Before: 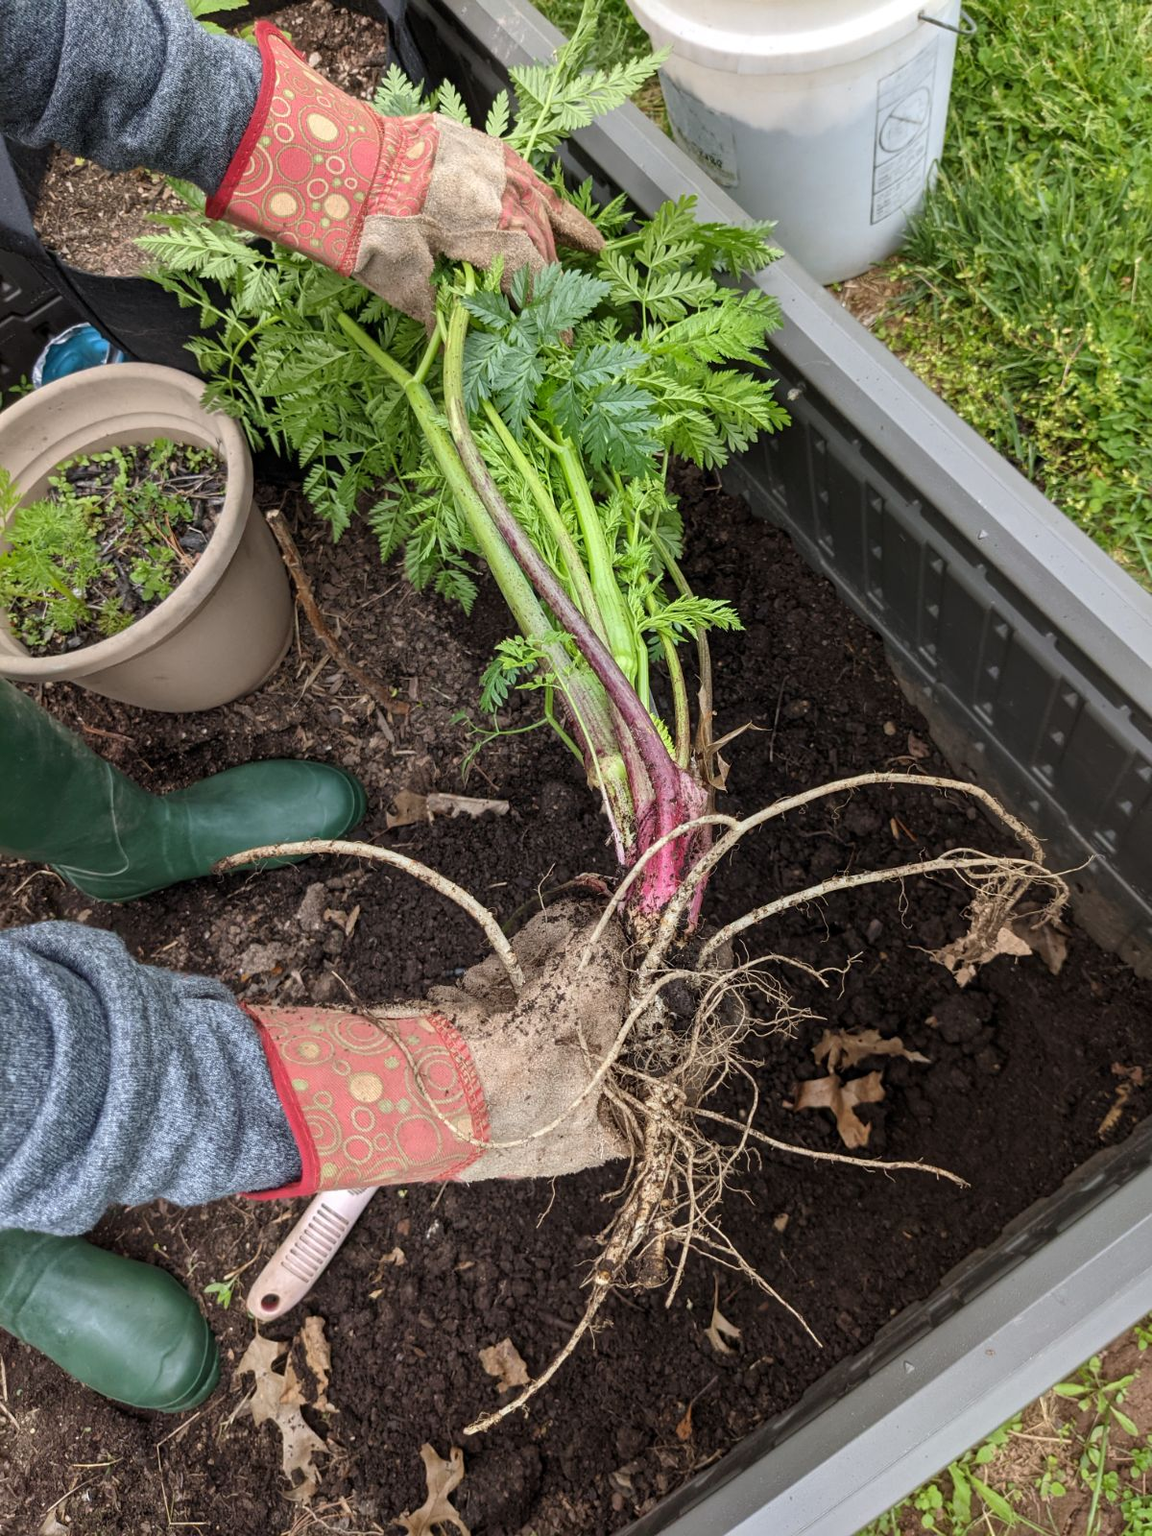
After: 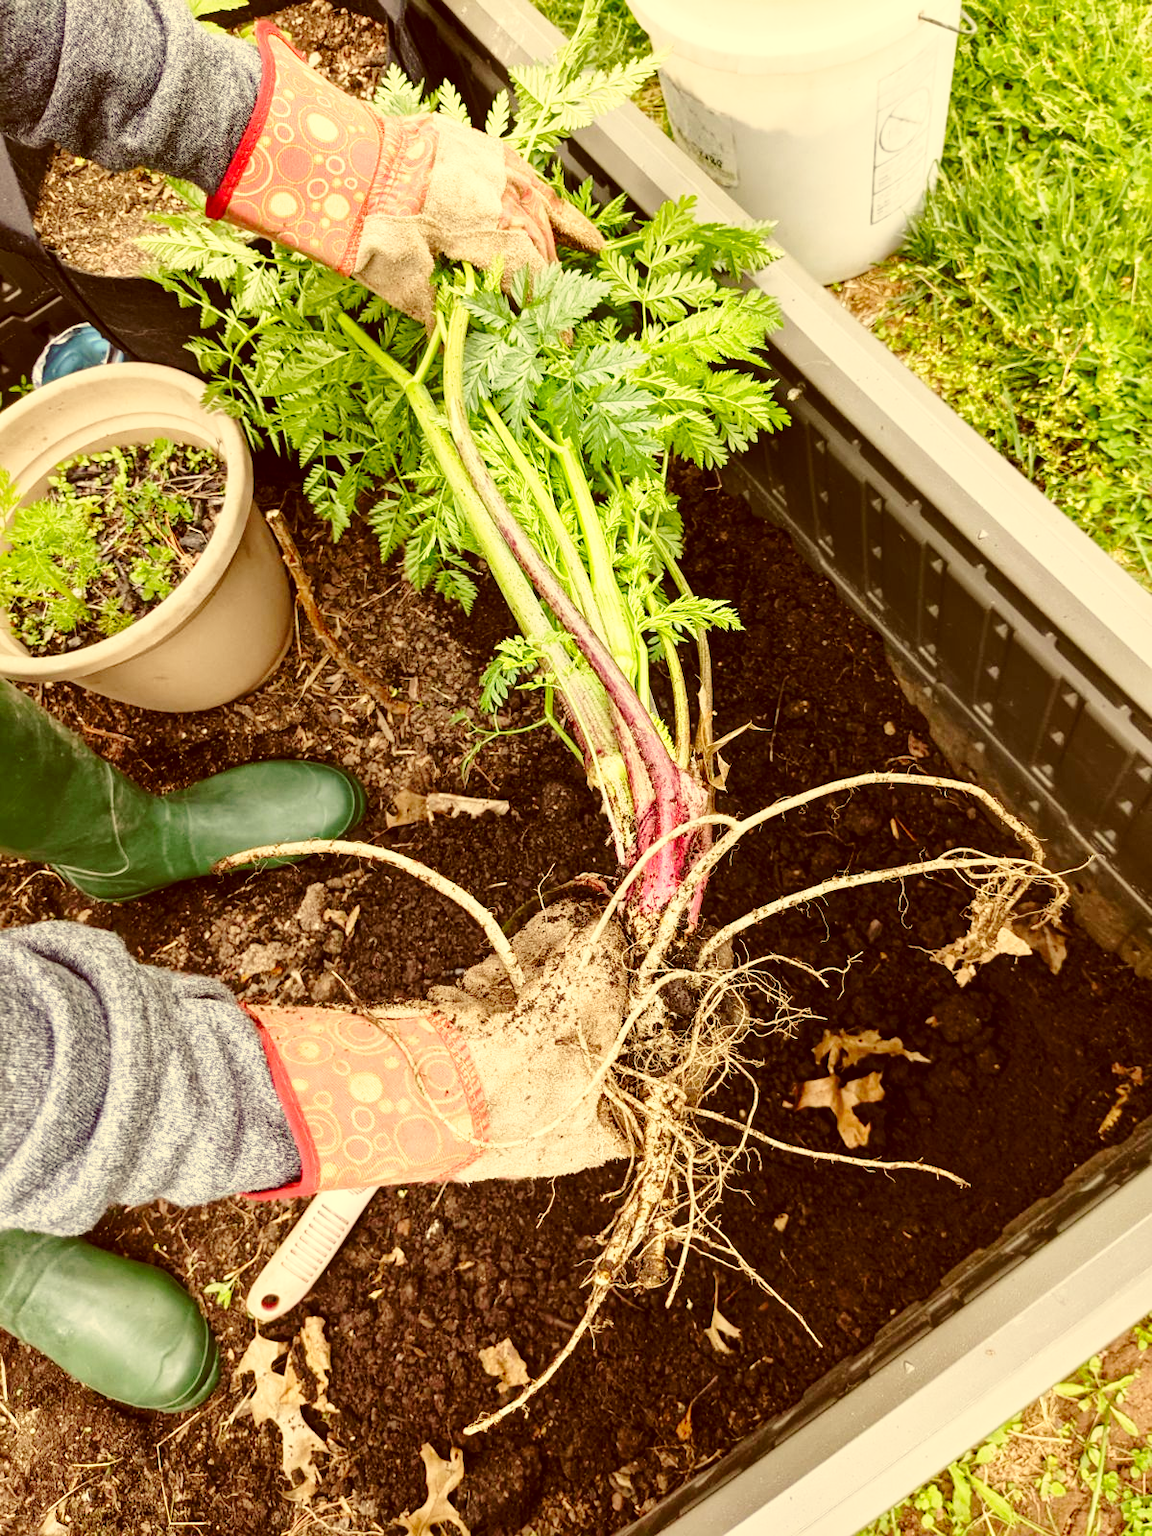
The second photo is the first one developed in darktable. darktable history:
color correction: highlights a* 1.25, highlights b* 24.87, shadows a* 15.3, shadows b* 24.97
exposure: exposure 0.201 EV, compensate exposure bias true, compensate highlight preservation false
base curve: curves: ch0 [(0, 0) (0.032, 0.037) (0.105, 0.228) (0.435, 0.76) (0.856, 0.983) (1, 1)], preserve colors none
